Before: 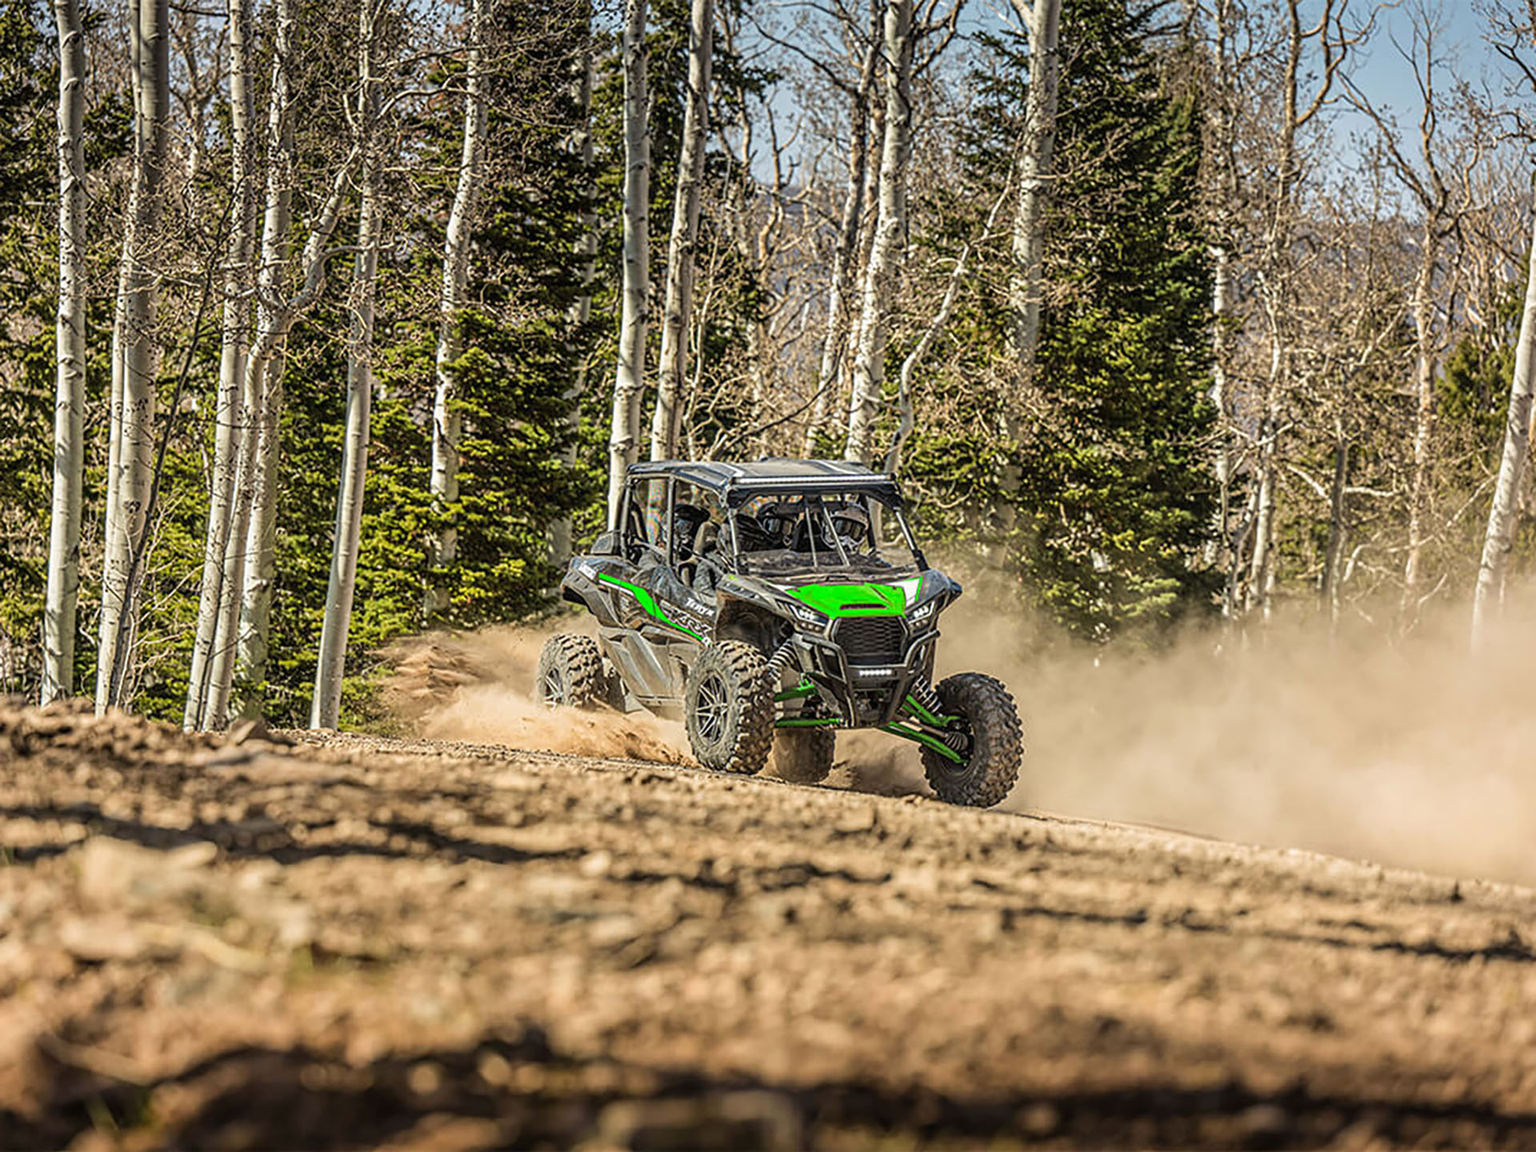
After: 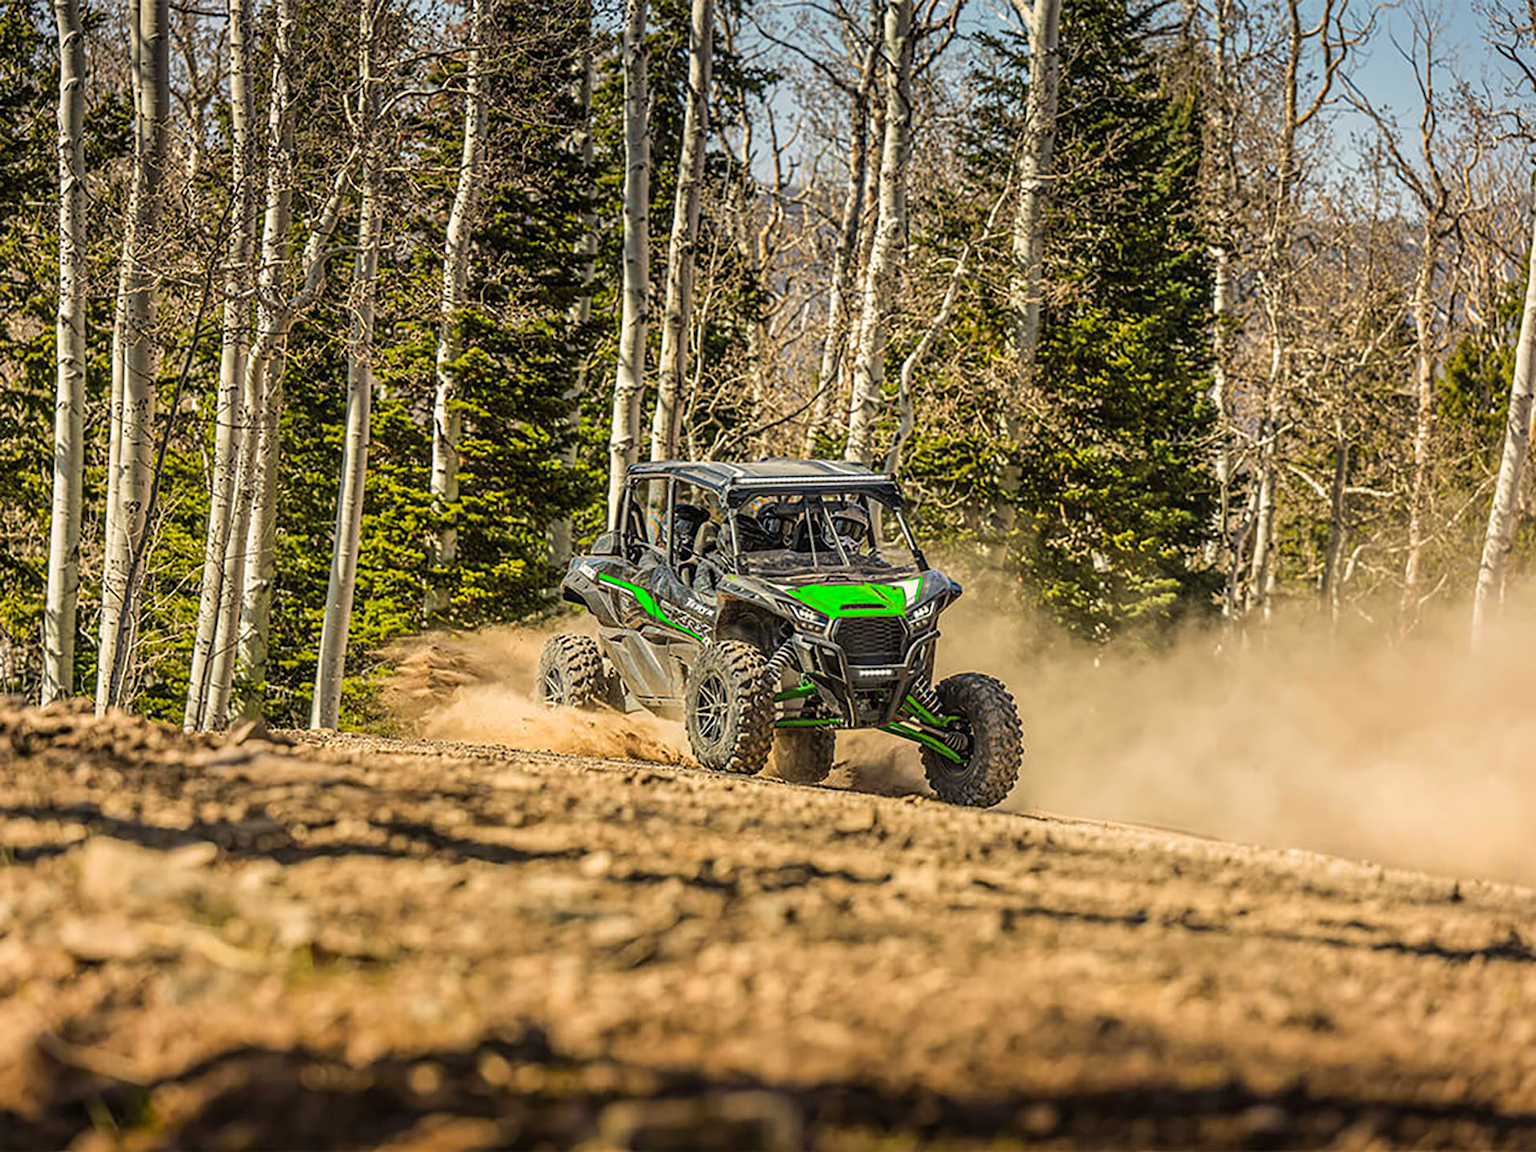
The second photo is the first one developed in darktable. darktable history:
color balance rgb: highlights gain › chroma 2%, highlights gain › hue 72.56°, perceptual saturation grading › global saturation 14.684%, global vibrance 14.66%
